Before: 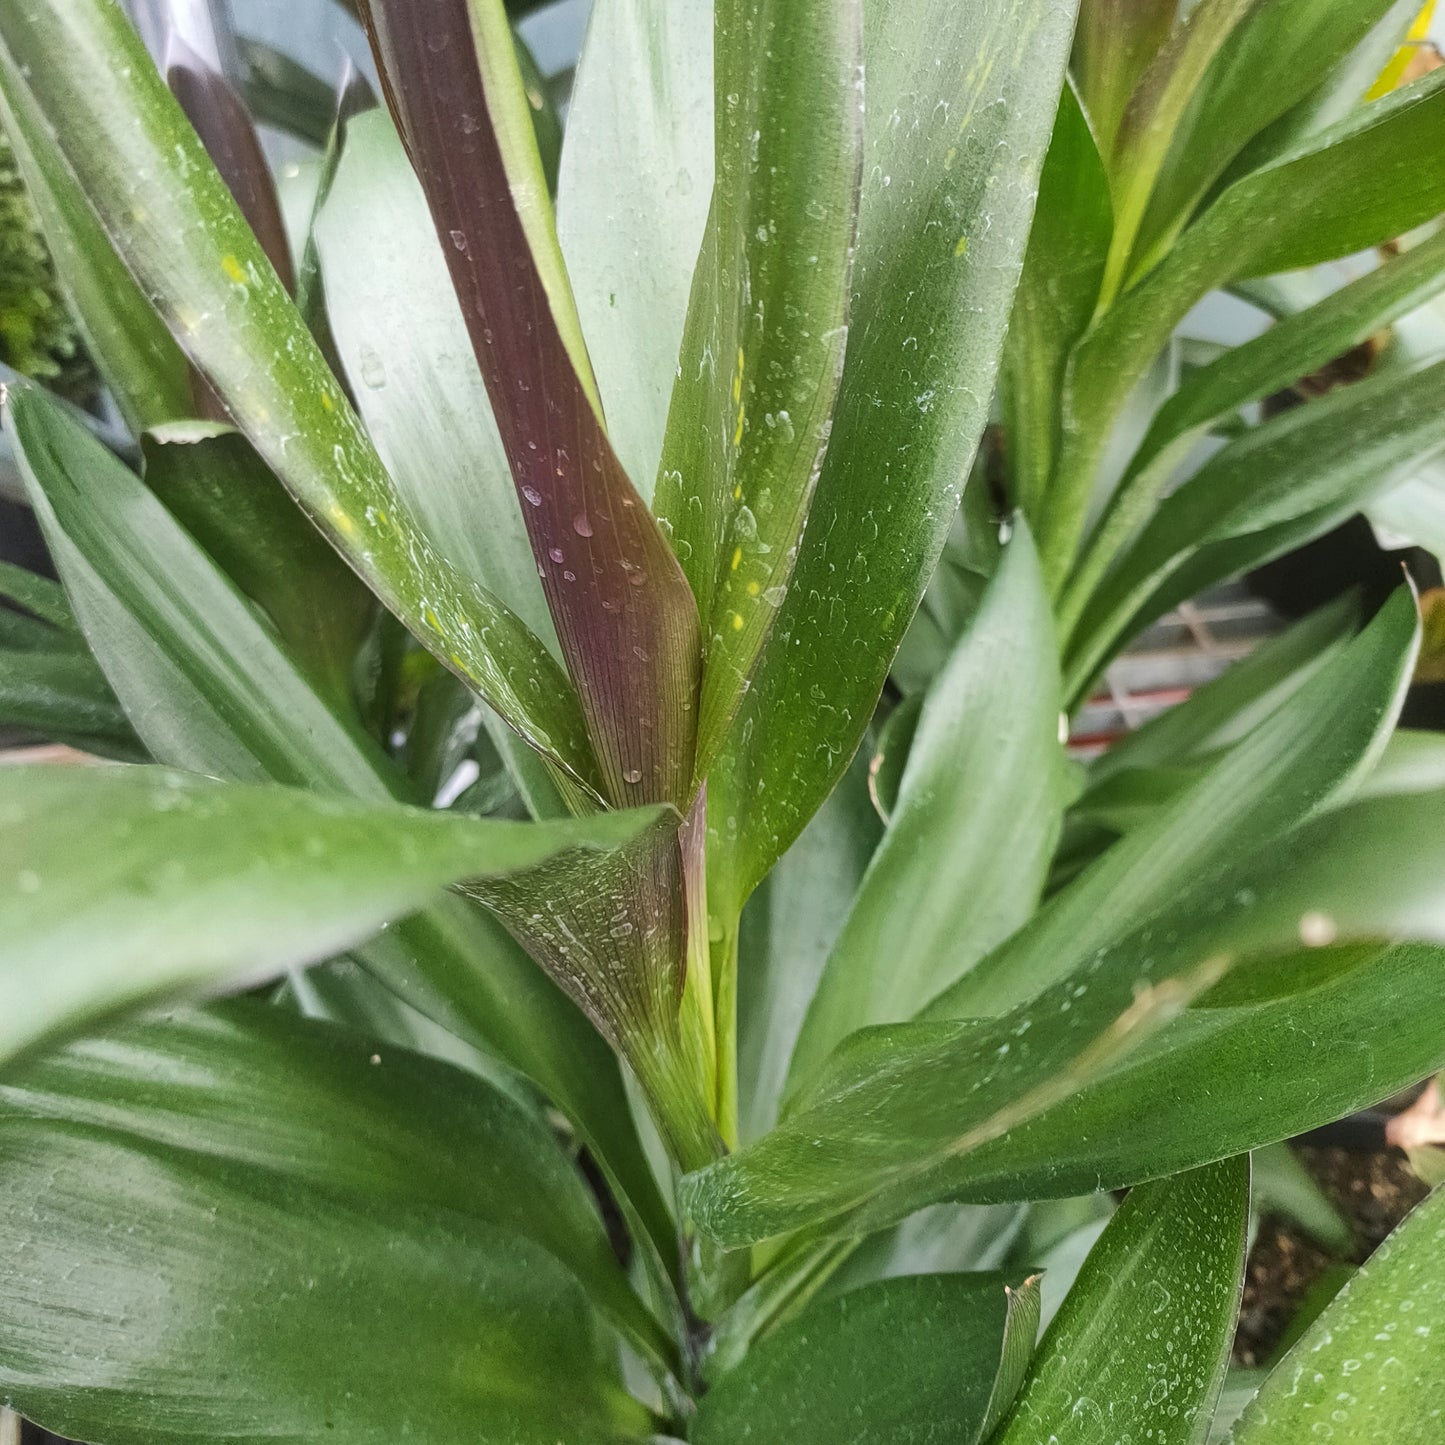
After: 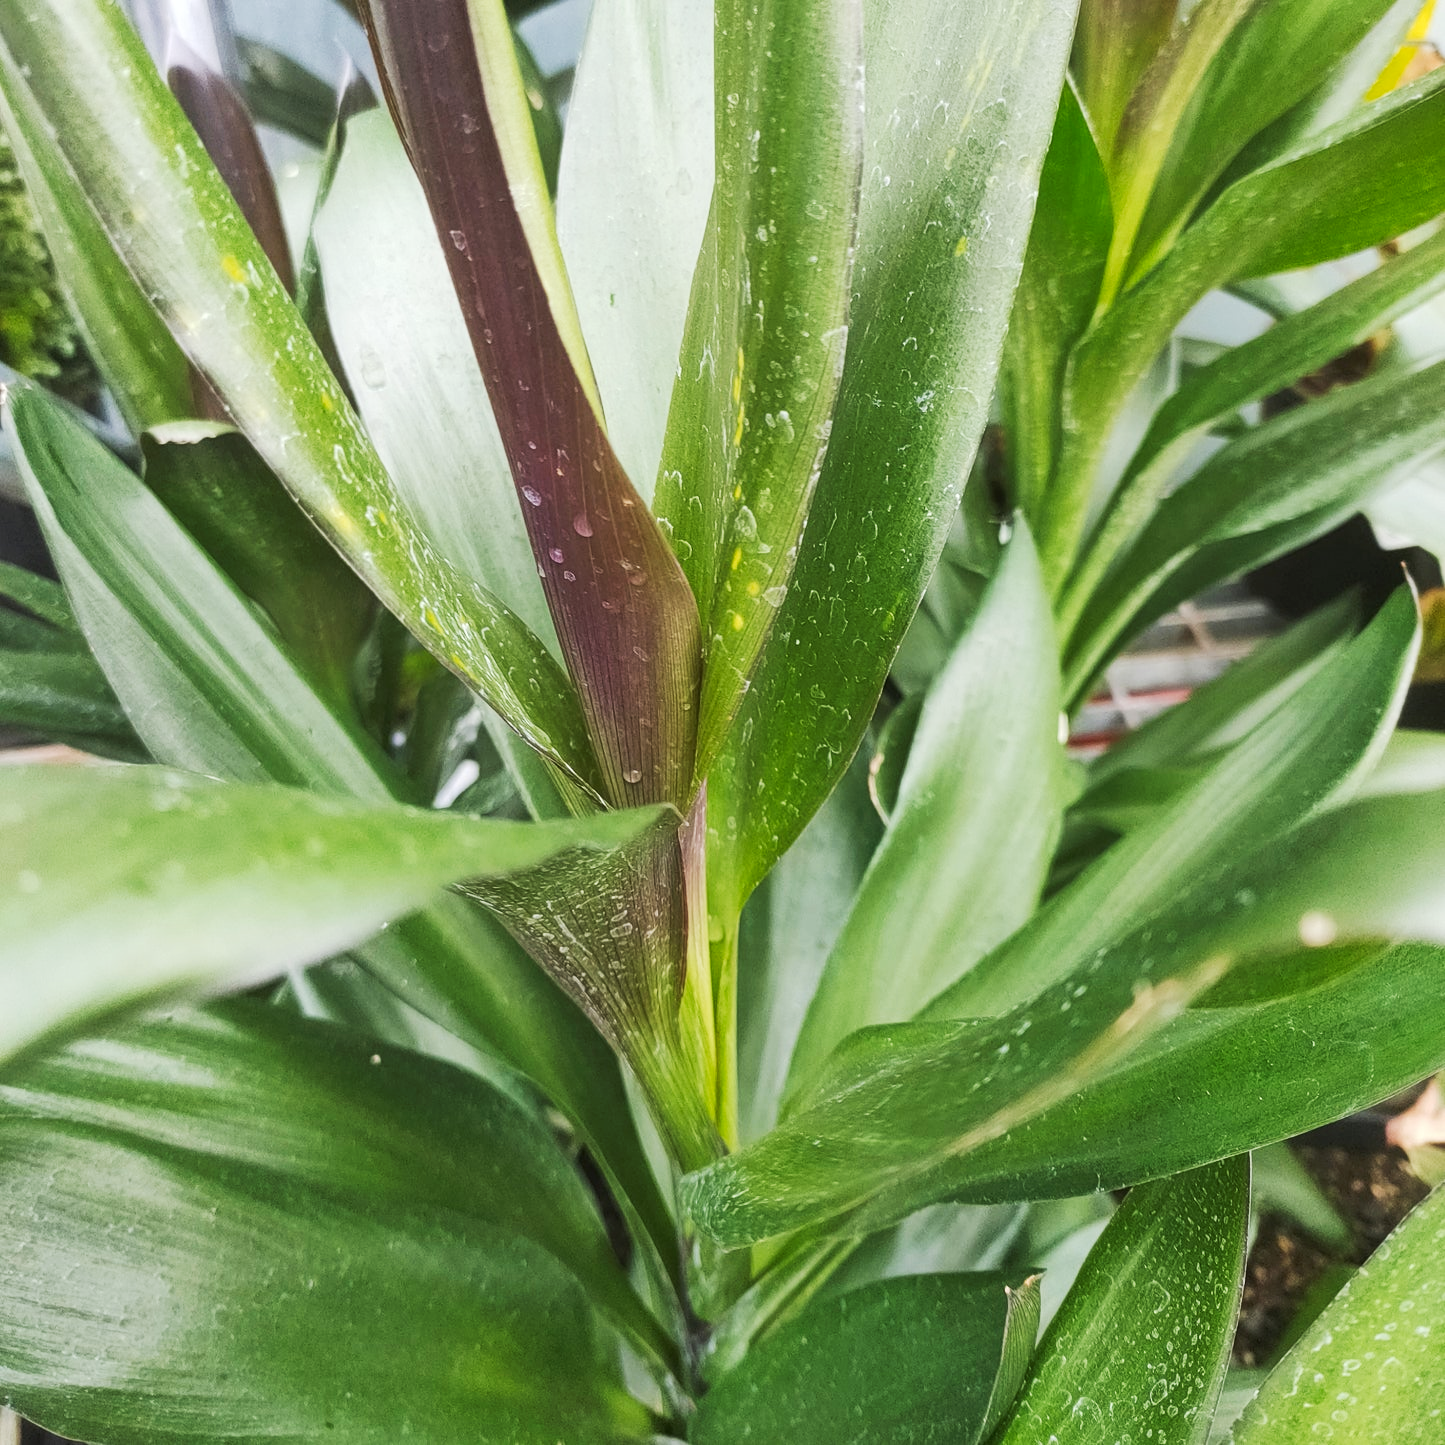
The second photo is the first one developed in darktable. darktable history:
tone curve: curves: ch0 [(0, 0) (0.003, 0.006) (0.011, 0.015) (0.025, 0.032) (0.044, 0.054) (0.069, 0.079) (0.1, 0.111) (0.136, 0.146) (0.177, 0.186) (0.224, 0.229) (0.277, 0.286) (0.335, 0.348) (0.399, 0.426) (0.468, 0.514) (0.543, 0.609) (0.623, 0.706) (0.709, 0.789) (0.801, 0.862) (0.898, 0.926) (1, 1)], preserve colors none
exposure: exposure 0.014 EV, compensate highlight preservation false
